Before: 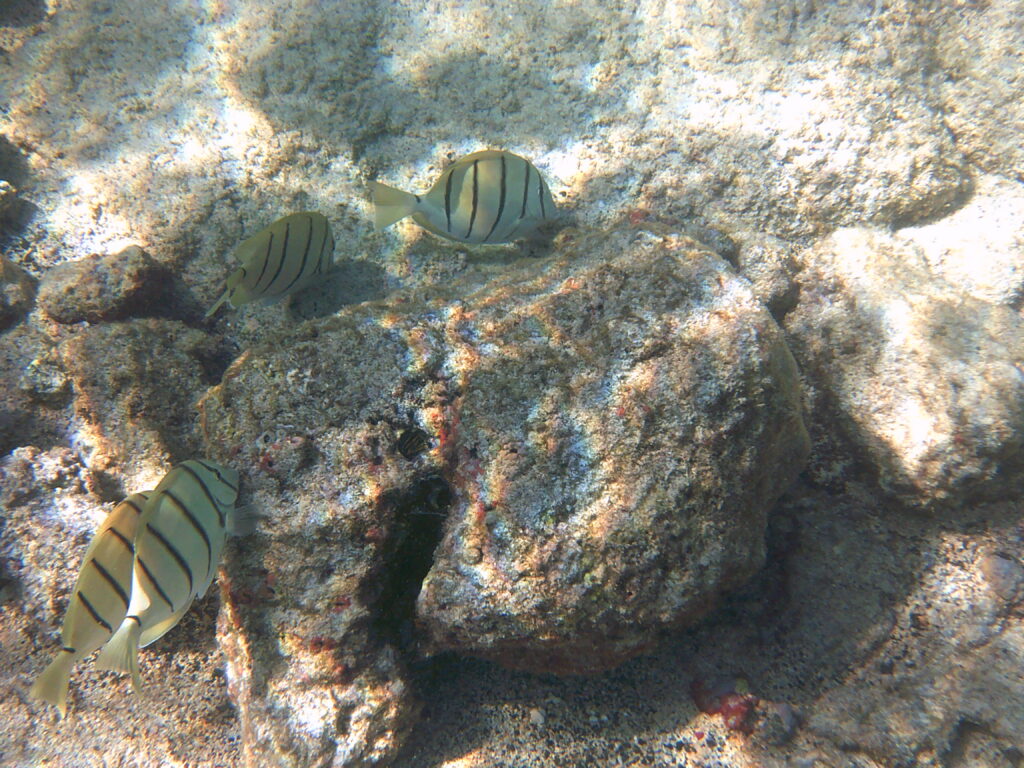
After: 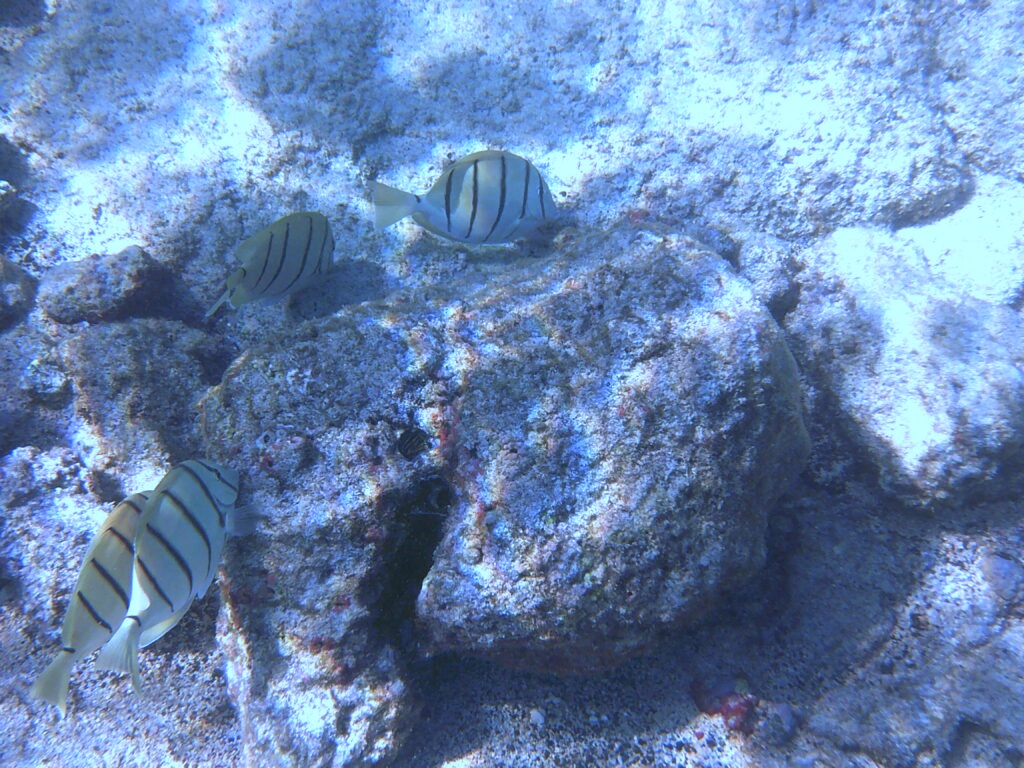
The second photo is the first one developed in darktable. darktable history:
exposure: black level correction -0.005, exposure 0.054 EV, compensate highlight preservation false
white balance: red 0.766, blue 1.537
